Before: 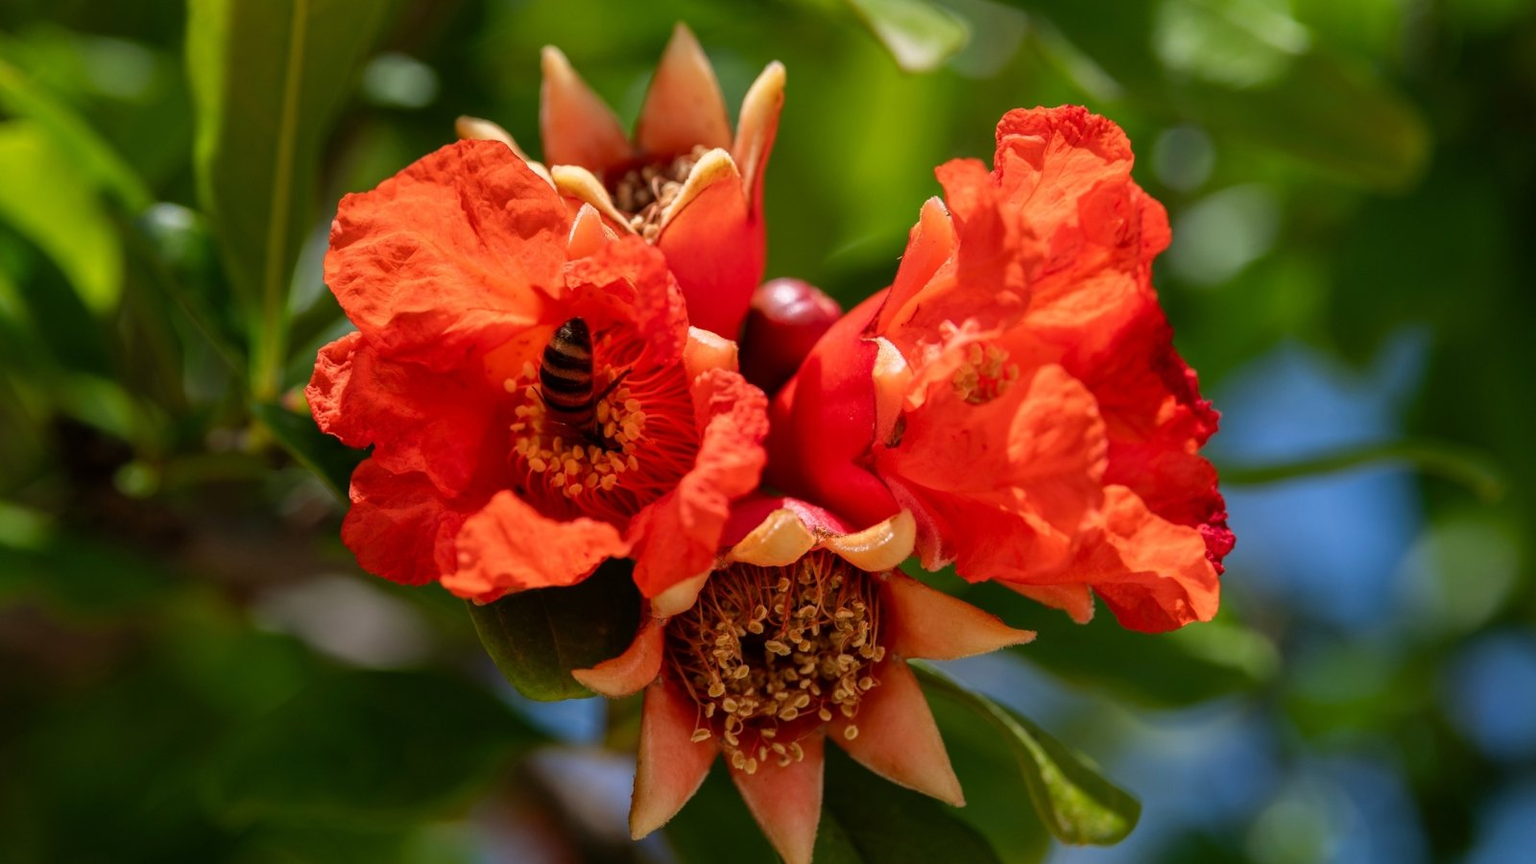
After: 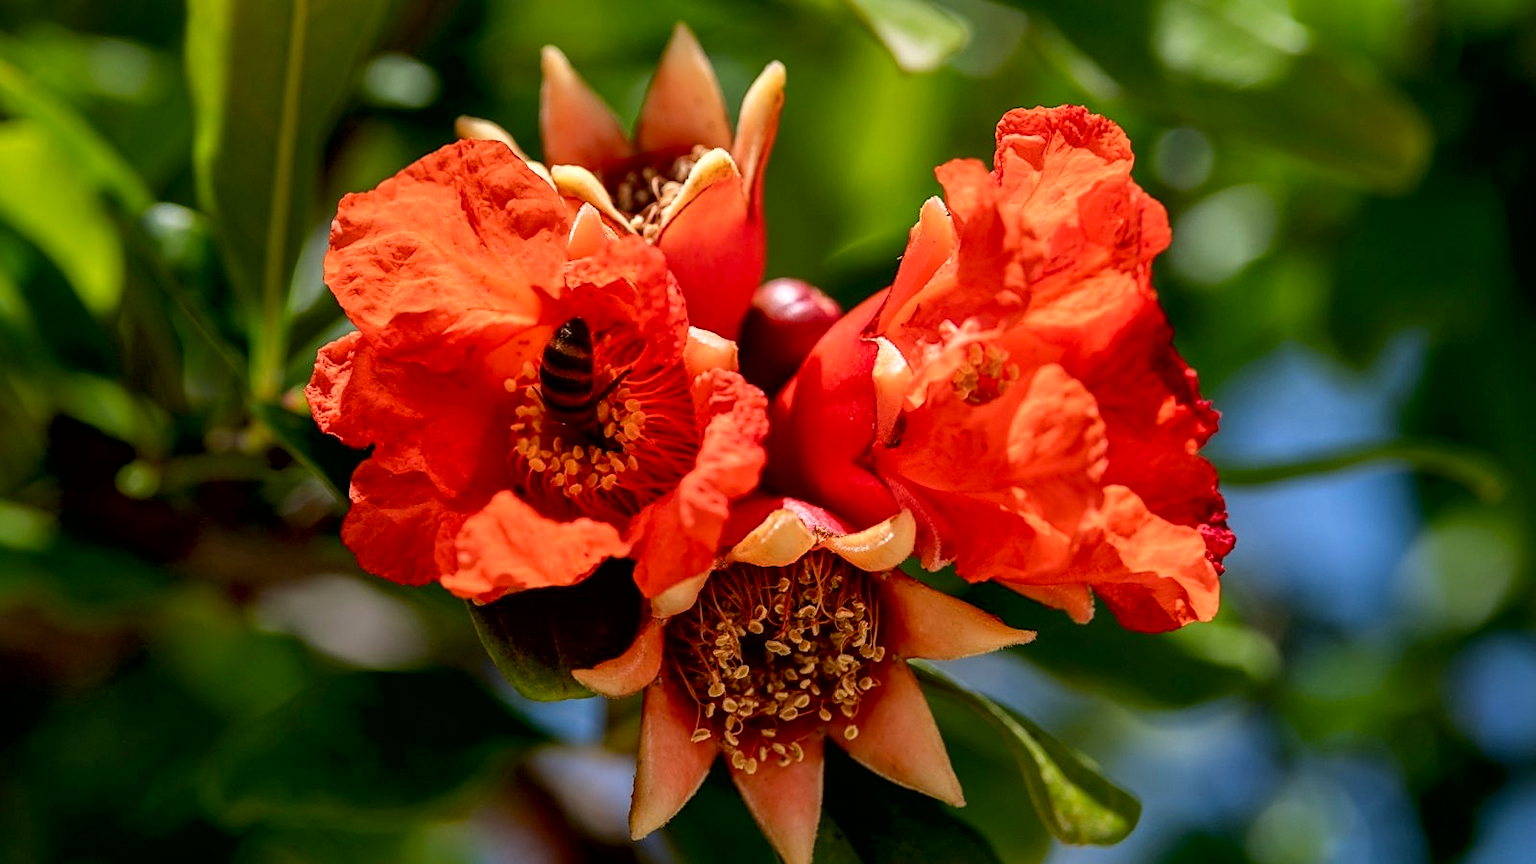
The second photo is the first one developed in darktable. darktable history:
local contrast: mode bilateral grid, contrast 20, coarseness 100, detail 150%, midtone range 0.2
exposure: black level correction 0.007, exposure 0.093 EV, compensate highlight preservation false
sharpen: on, module defaults
